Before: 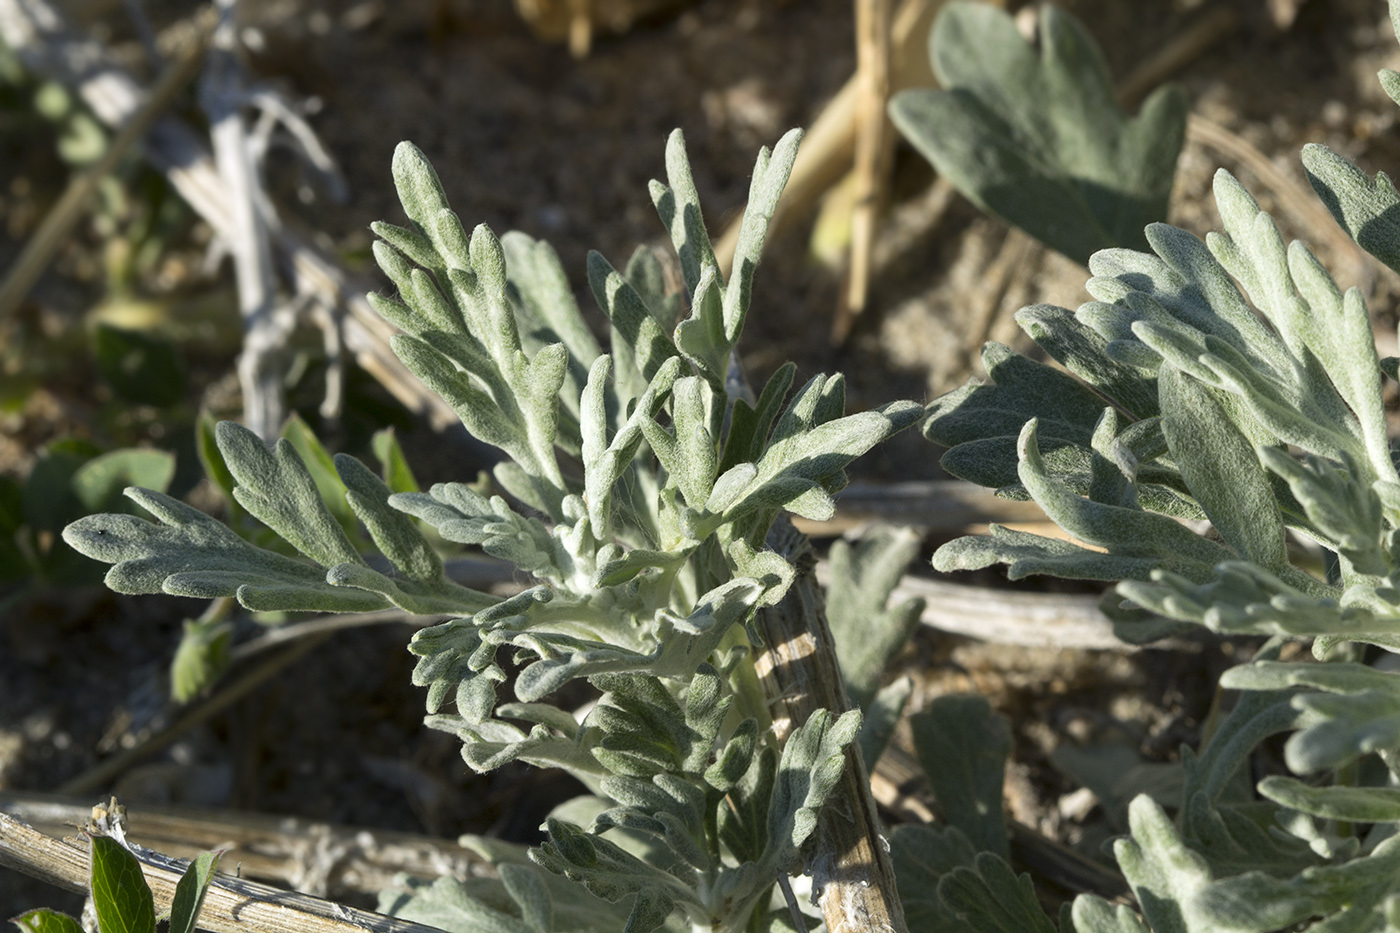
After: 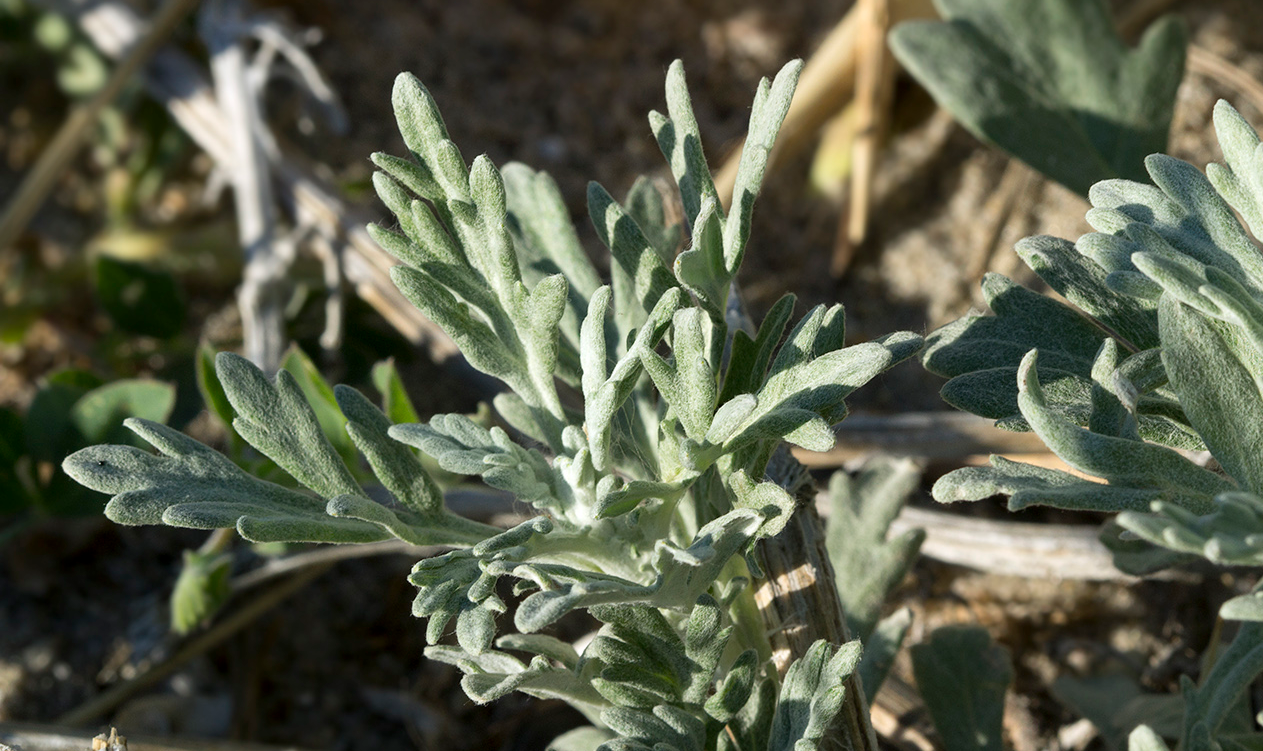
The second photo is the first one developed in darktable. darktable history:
crop: top 7.49%, right 9.717%, bottom 11.943%
exposure: black level correction 0.001, compensate highlight preservation false
rotate and perspective: automatic cropping off
